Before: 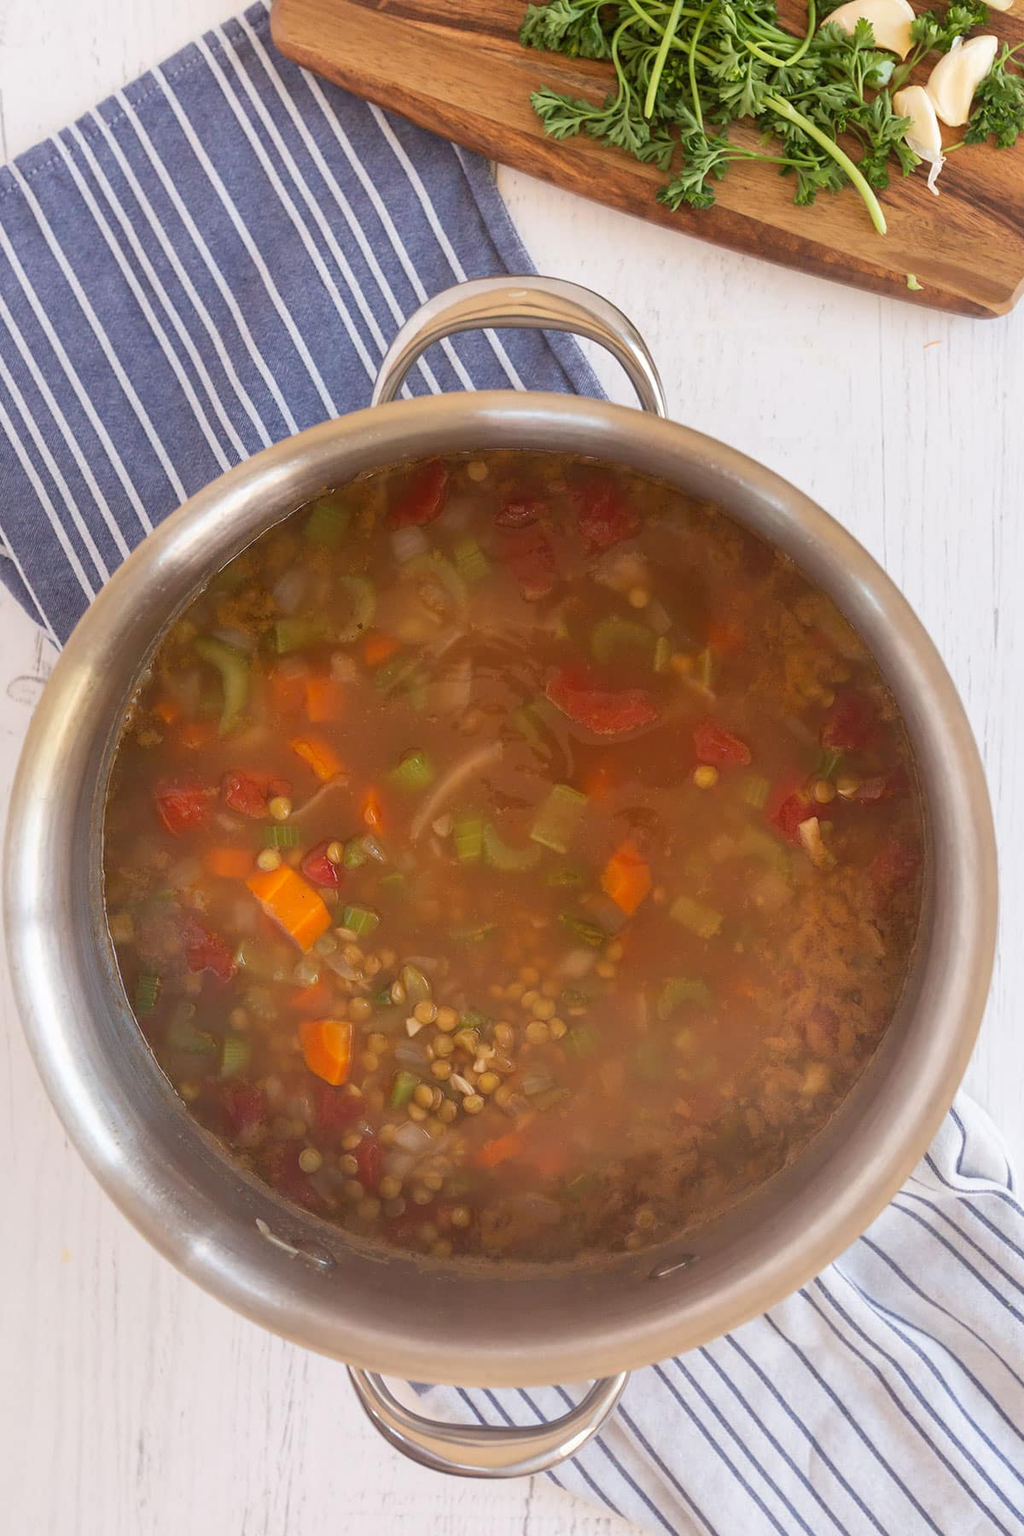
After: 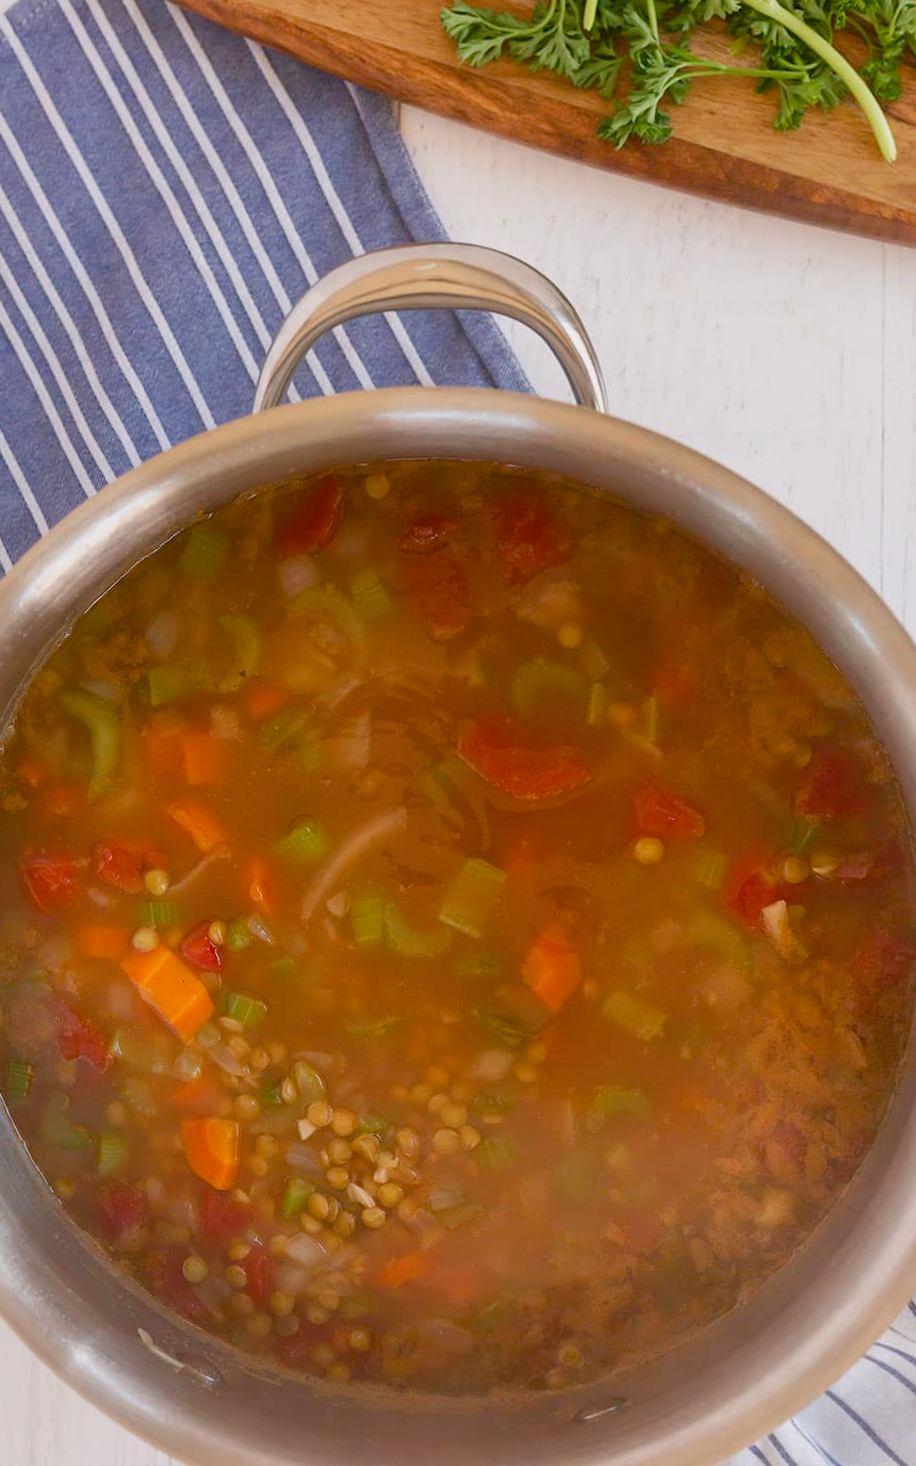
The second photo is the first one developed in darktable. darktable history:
rotate and perspective: rotation 0.062°, lens shift (vertical) 0.115, lens shift (horizontal) -0.133, crop left 0.047, crop right 0.94, crop top 0.061, crop bottom 0.94
color balance rgb: shadows lift › chroma 1%, shadows lift › hue 113°, highlights gain › chroma 0.2%, highlights gain › hue 333°, perceptual saturation grading › global saturation 20%, perceptual saturation grading › highlights -25%, perceptual saturation grading › shadows 25%, contrast -10%
crop: left 9.929%, top 3.475%, right 9.188%, bottom 9.529%
